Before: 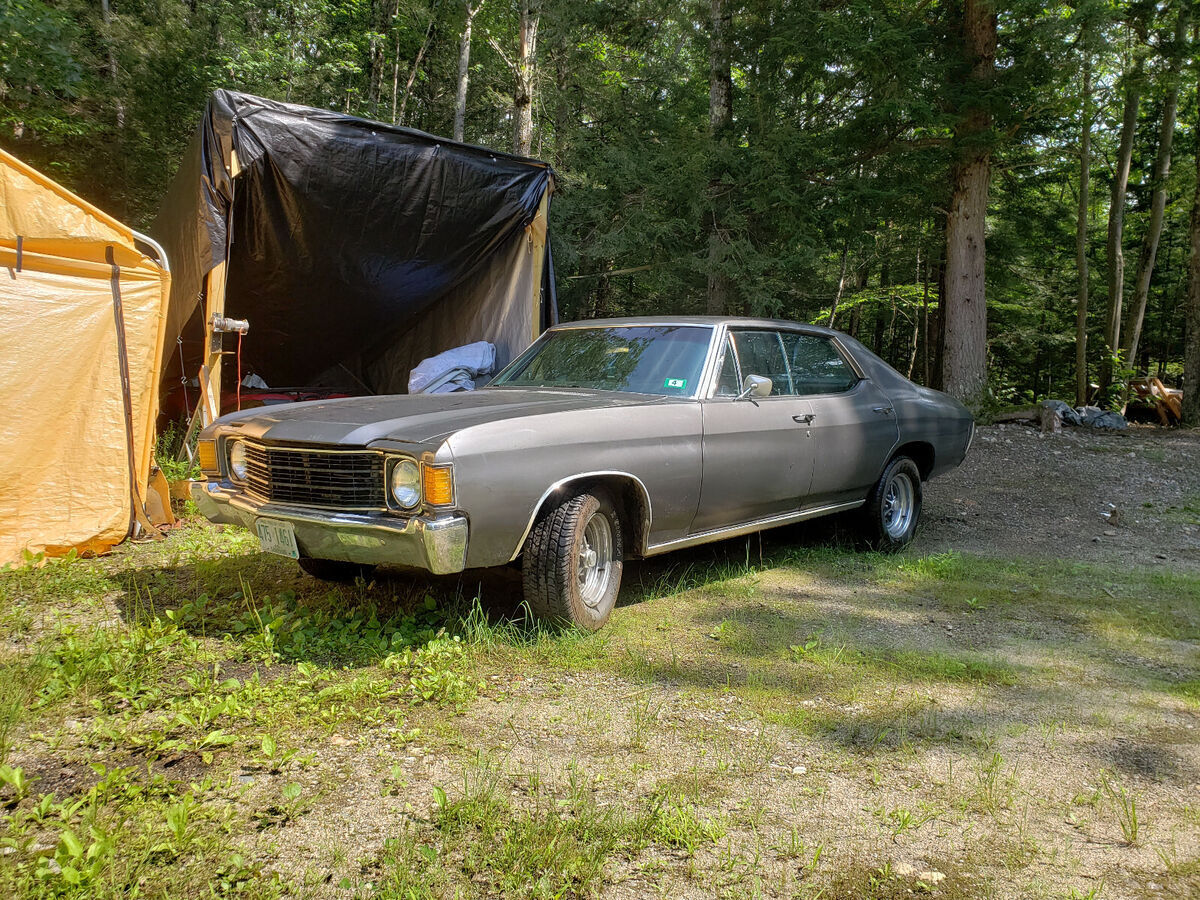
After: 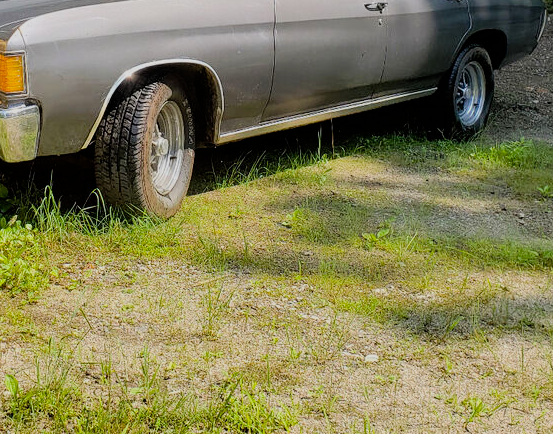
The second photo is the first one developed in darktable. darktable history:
color balance rgb: shadows lift › luminance -19.687%, linear chroma grading › shadows -2.276%, linear chroma grading › highlights -14.291%, linear chroma grading › global chroma -9.616%, linear chroma grading › mid-tones -9.745%, perceptual saturation grading › global saturation 39.045%, global vibrance 24.449%
crop: left 35.711%, top 45.857%, right 18.144%, bottom 5.907%
exposure: exposure 0.203 EV, compensate highlight preservation false
filmic rgb: black relative exposure -7.65 EV, white relative exposure 4.56 EV, hardness 3.61
